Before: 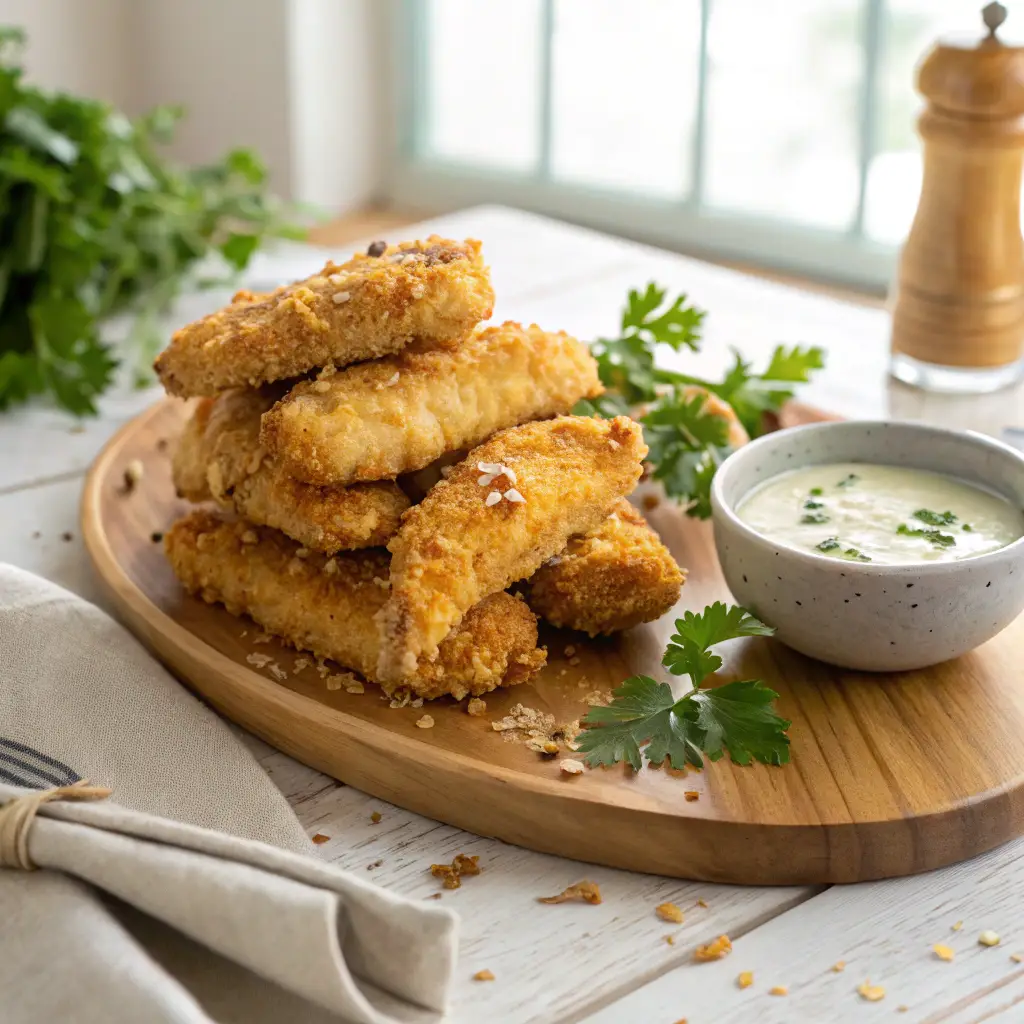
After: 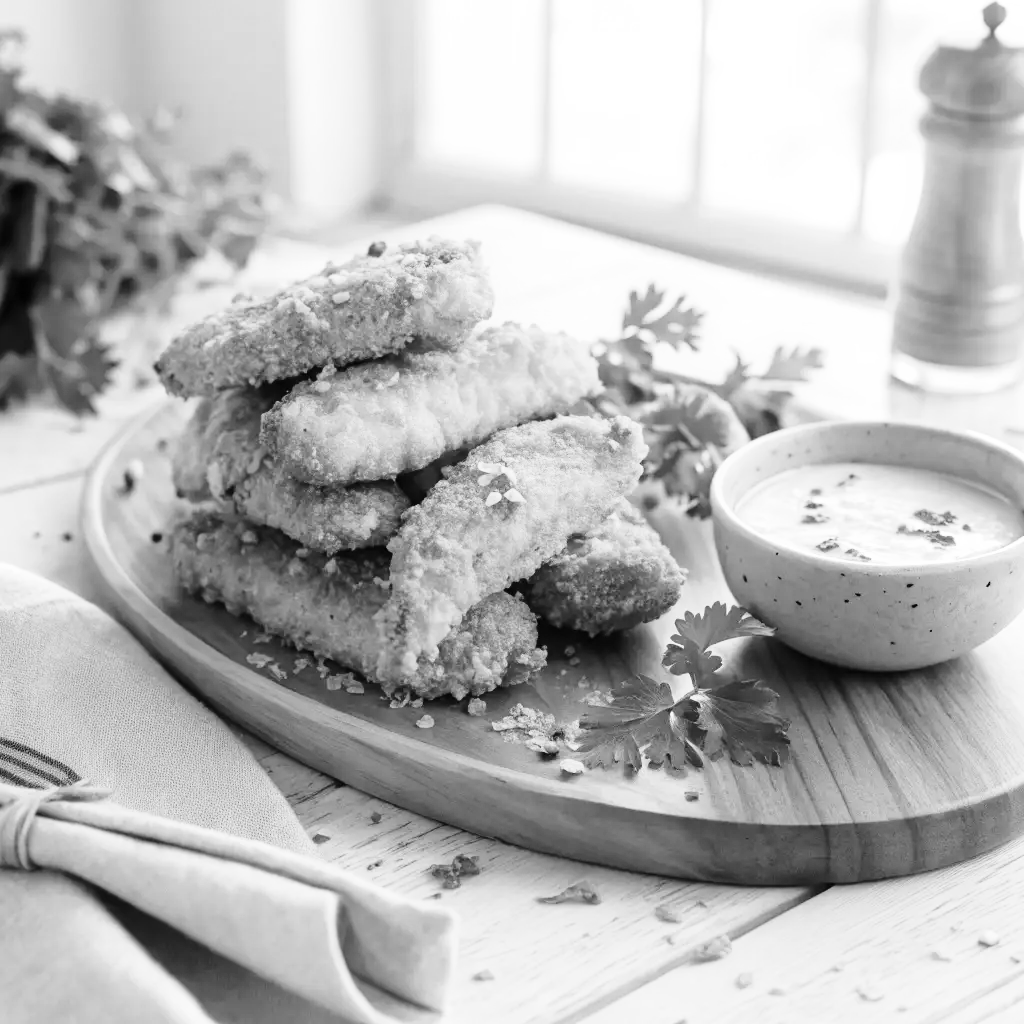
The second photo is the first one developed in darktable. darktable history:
monochrome: a 1.94, b -0.638
base curve: curves: ch0 [(0, 0) (0.028, 0.03) (0.121, 0.232) (0.46, 0.748) (0.859, 0.968) (1, 1)], preserve colors none
